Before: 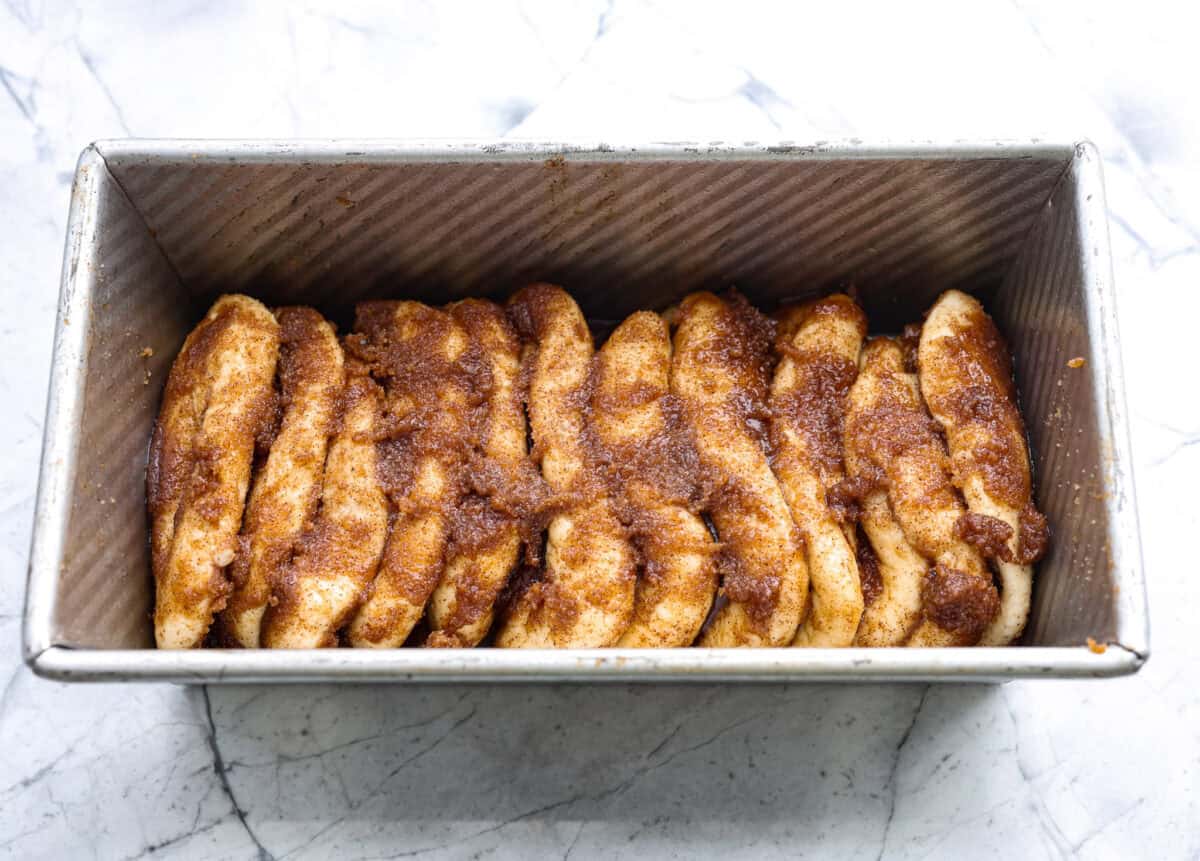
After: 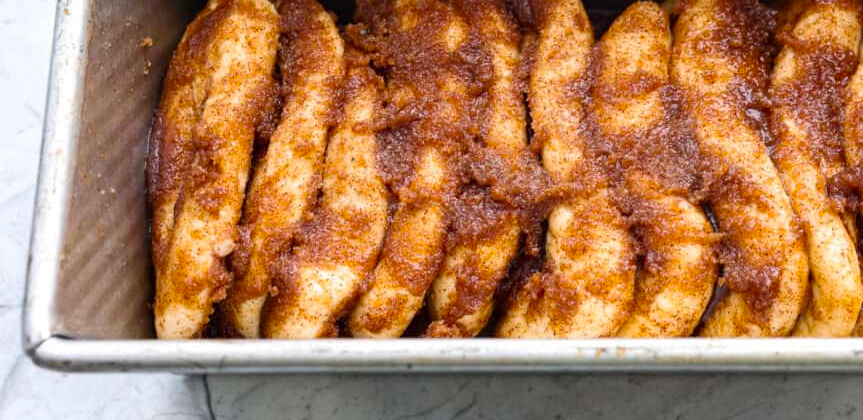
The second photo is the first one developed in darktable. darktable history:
crop: top 36.083%, right 28.057%, bottom 15.111%
